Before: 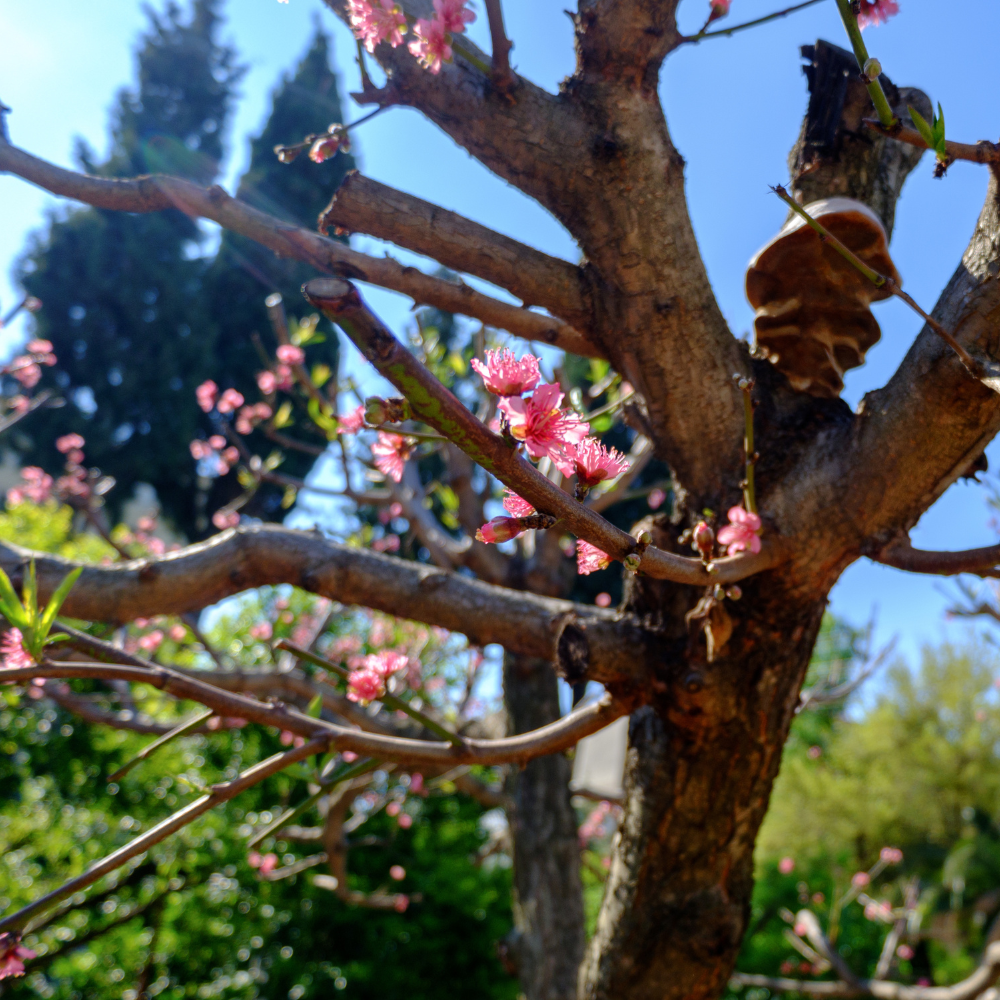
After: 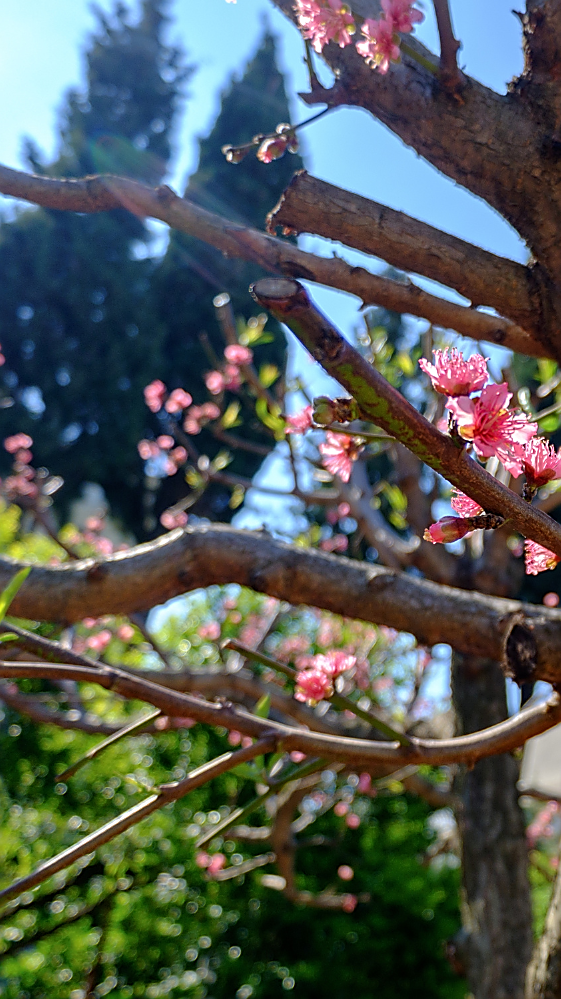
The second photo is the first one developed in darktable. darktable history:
crop: left 5.292%, right 38.601%
sharpen: radius 1.422, amount 1.261, threshold 0.743
